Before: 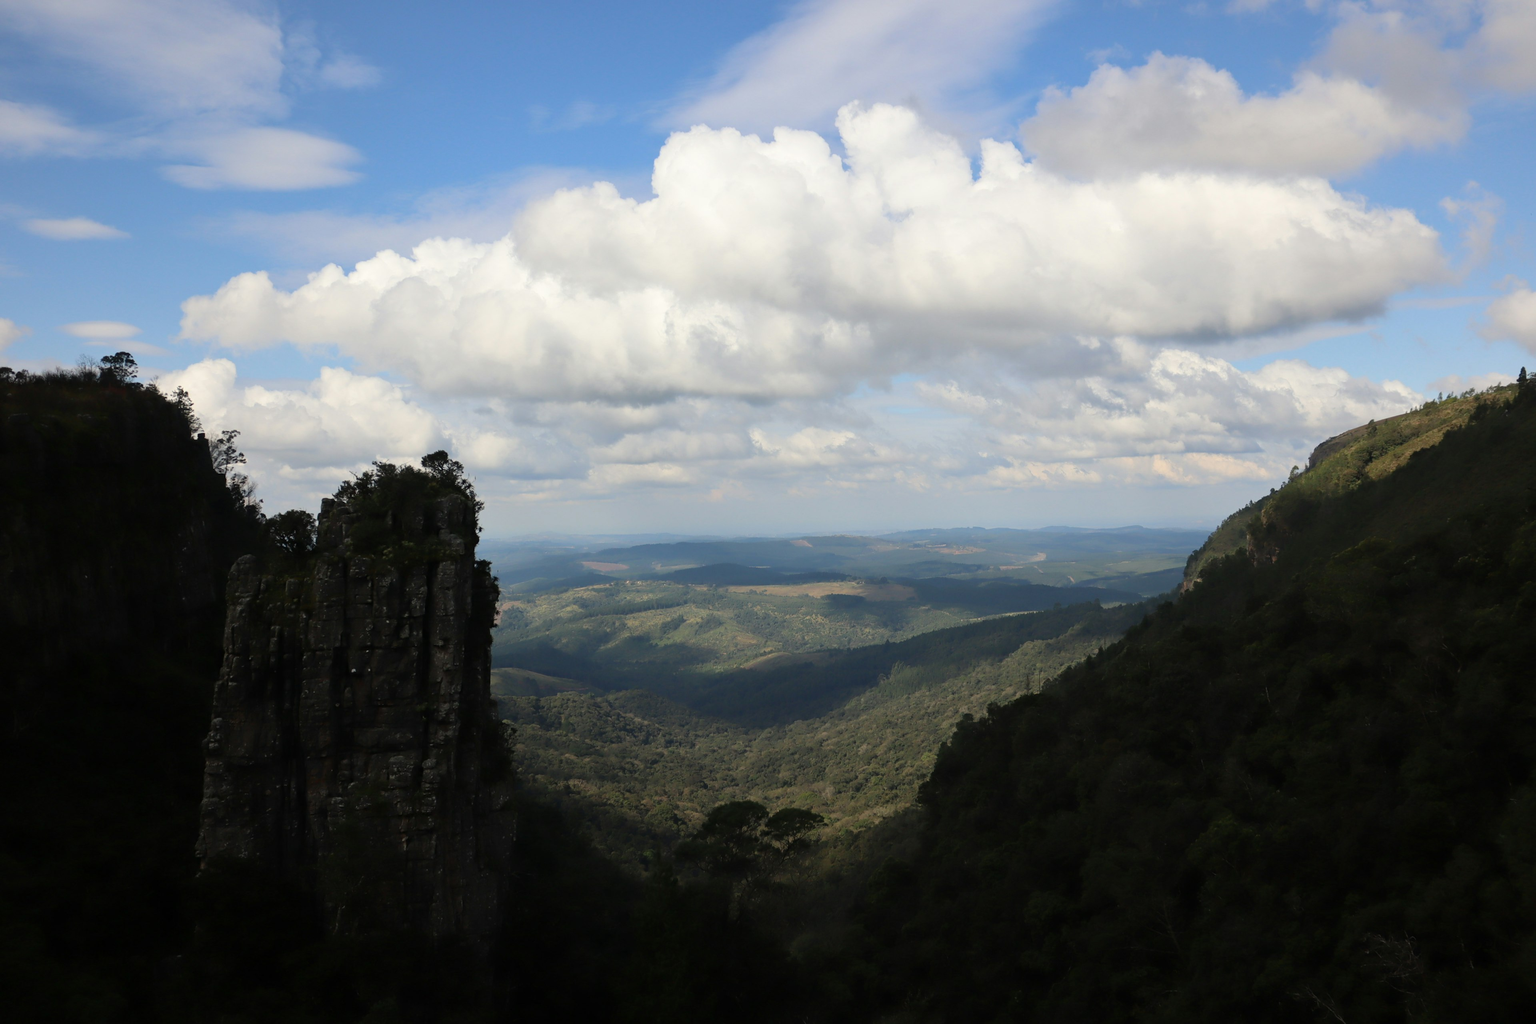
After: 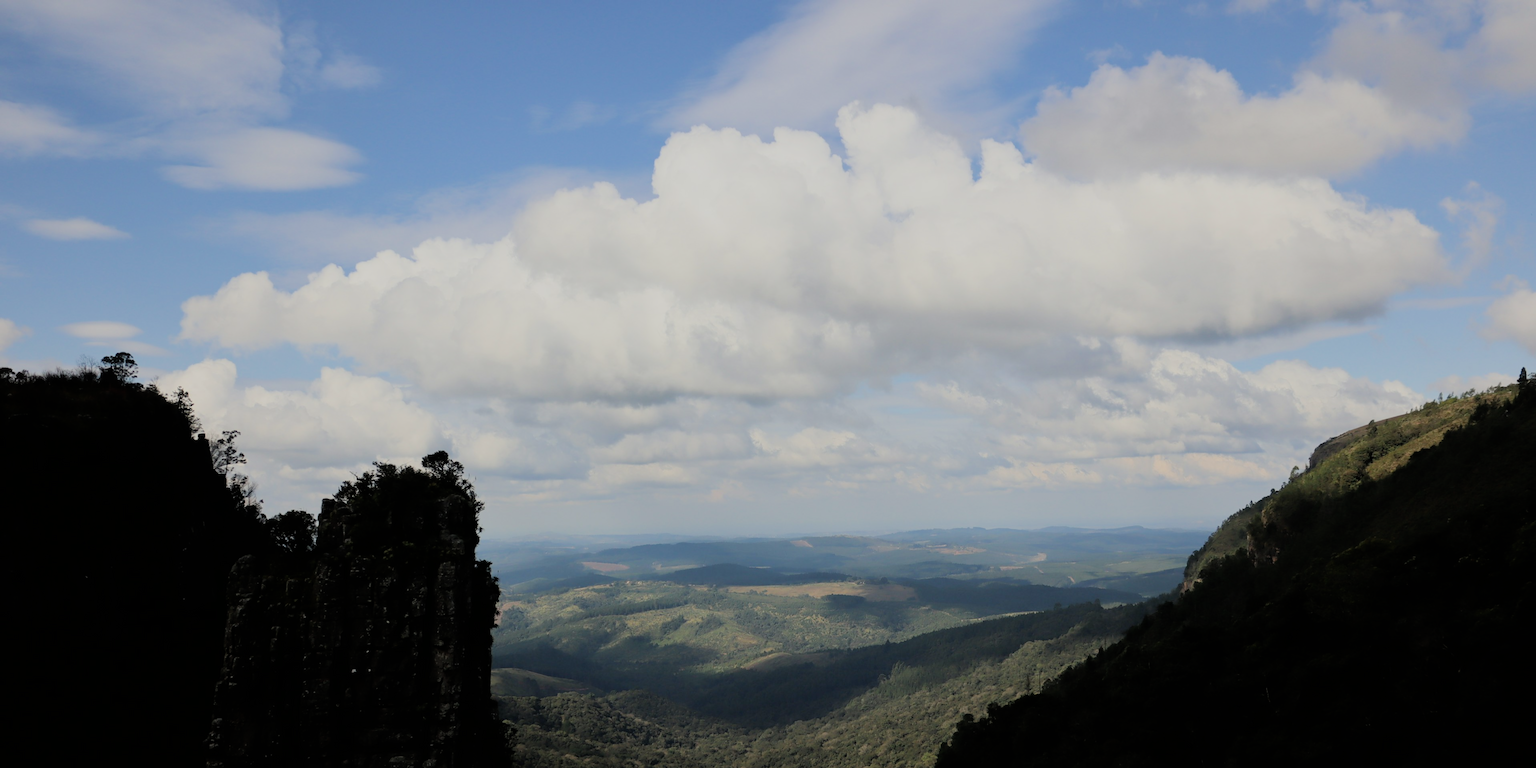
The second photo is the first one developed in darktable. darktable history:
crop: bottom 24.988%
filmic rgb: black relative exposure -9.22 EV, white relative exposure 6.77 EV, hardness 3.07, contrast 1.05
